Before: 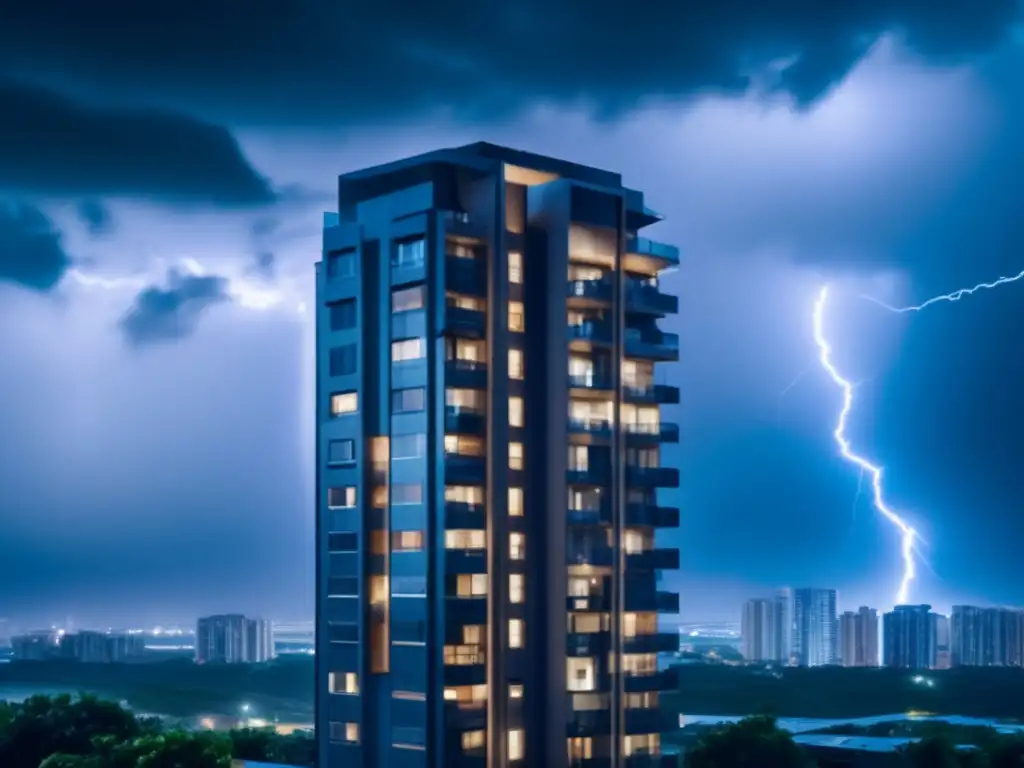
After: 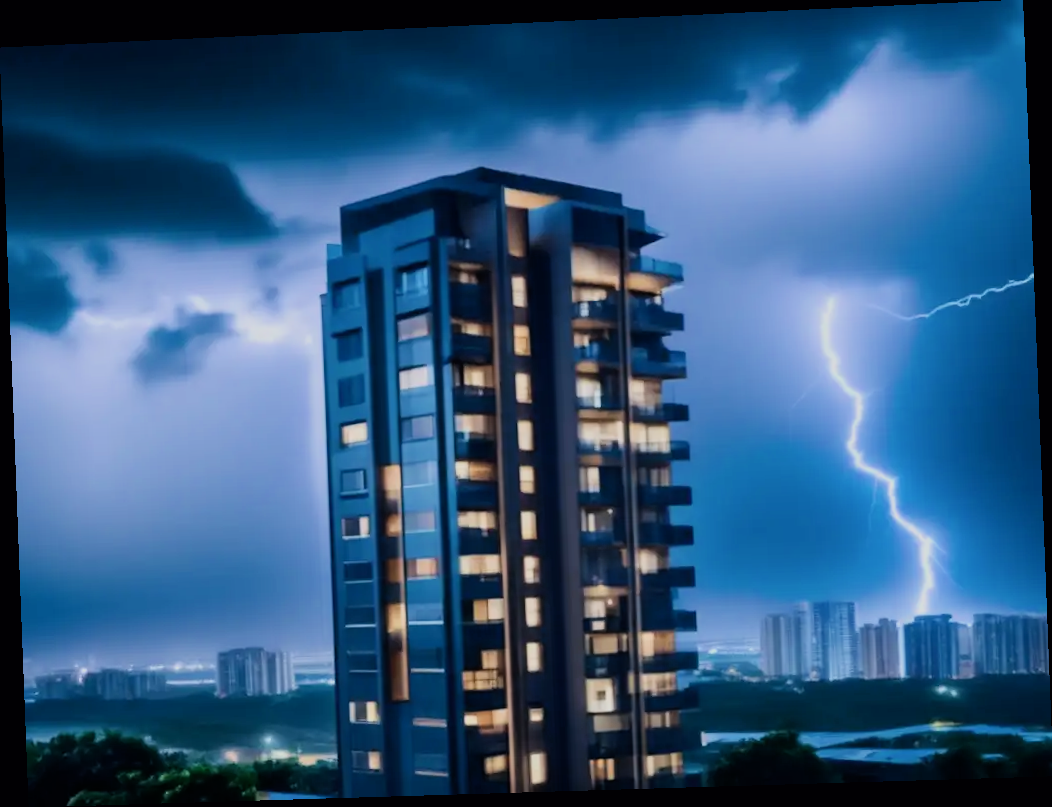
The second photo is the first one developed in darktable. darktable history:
white balance: emerald 1
contrast brightness saturation: contrast 0.15, brightness 0.05
rotate and perspective: rotation -2.22°, lens shift (horizontal) -0.022, automatic cropping off
filmic rgb: black relative exposure -7.15 EV, white relative exposure 5.36 EV, hardness 3.02, color science v6 (2022)
